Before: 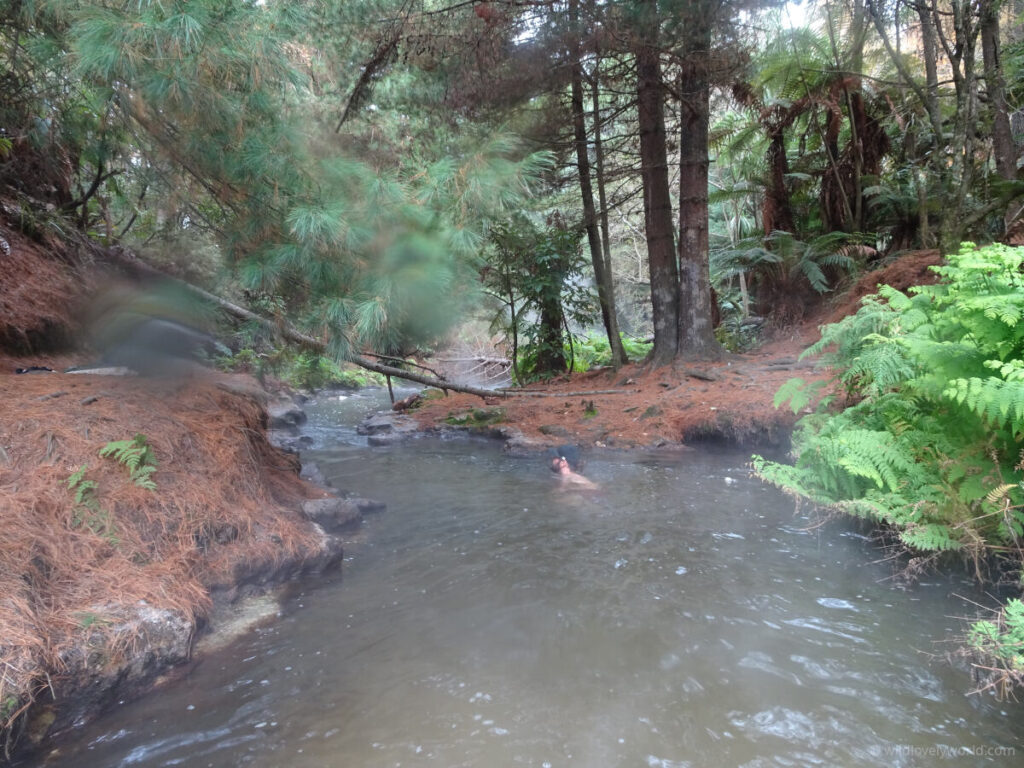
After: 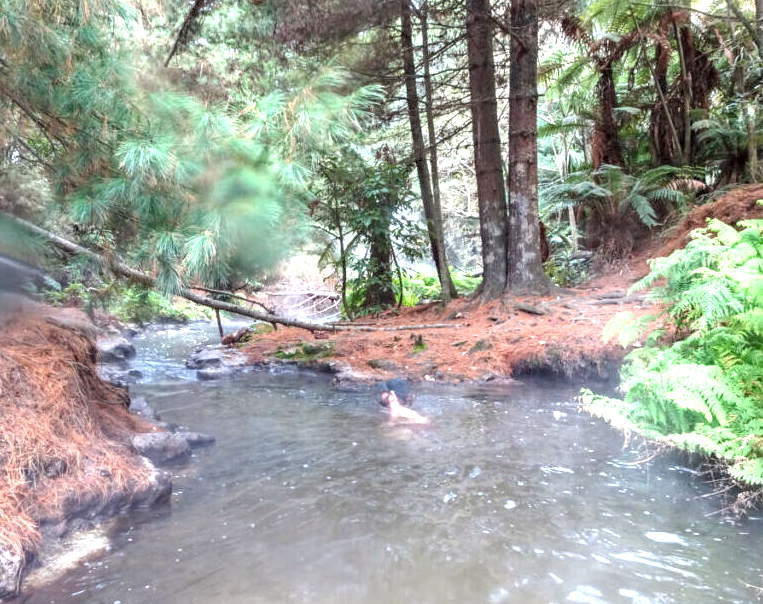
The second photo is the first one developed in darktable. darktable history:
exposure: black level correction 0, exposure 1.199 EV, compensate highlight preservation false
crop: left 16.795%, top 8.705%, right 8.637%, bottom 12.537%
haze removal: compatibility mode true, adaptive false
local contrast: highlights 34%, detail 134%
